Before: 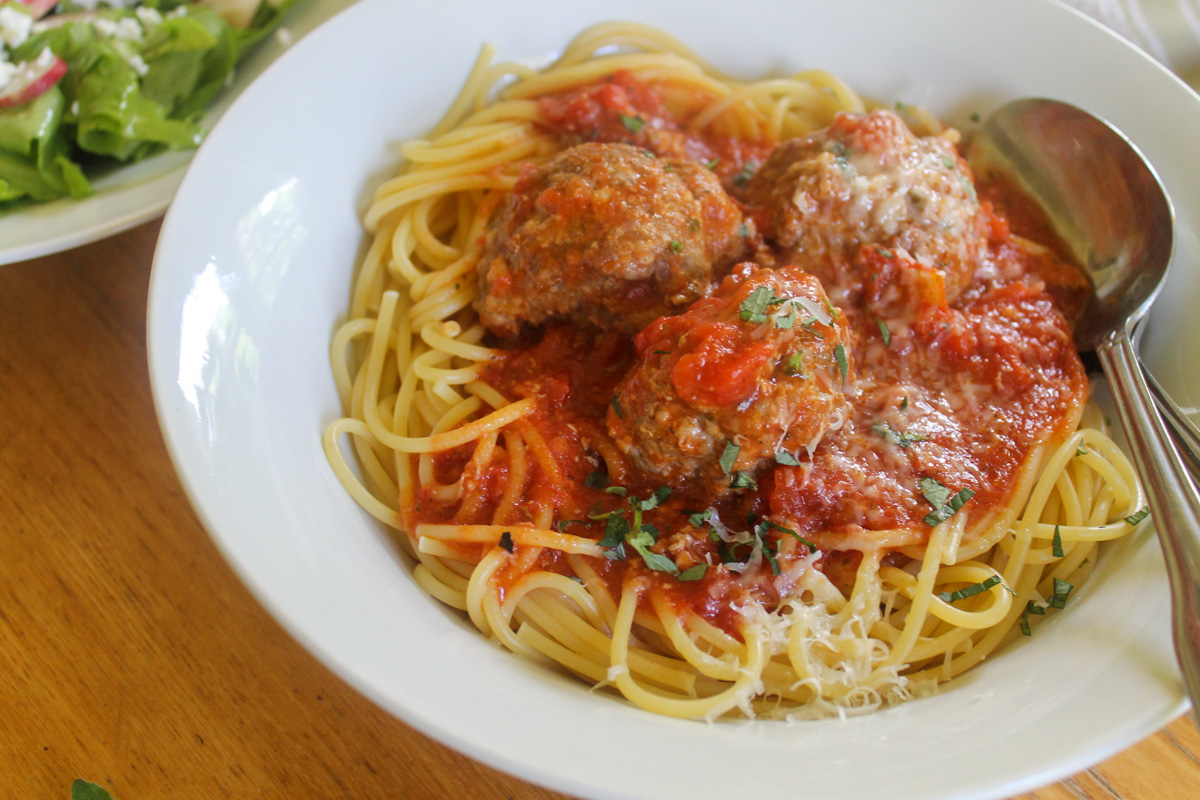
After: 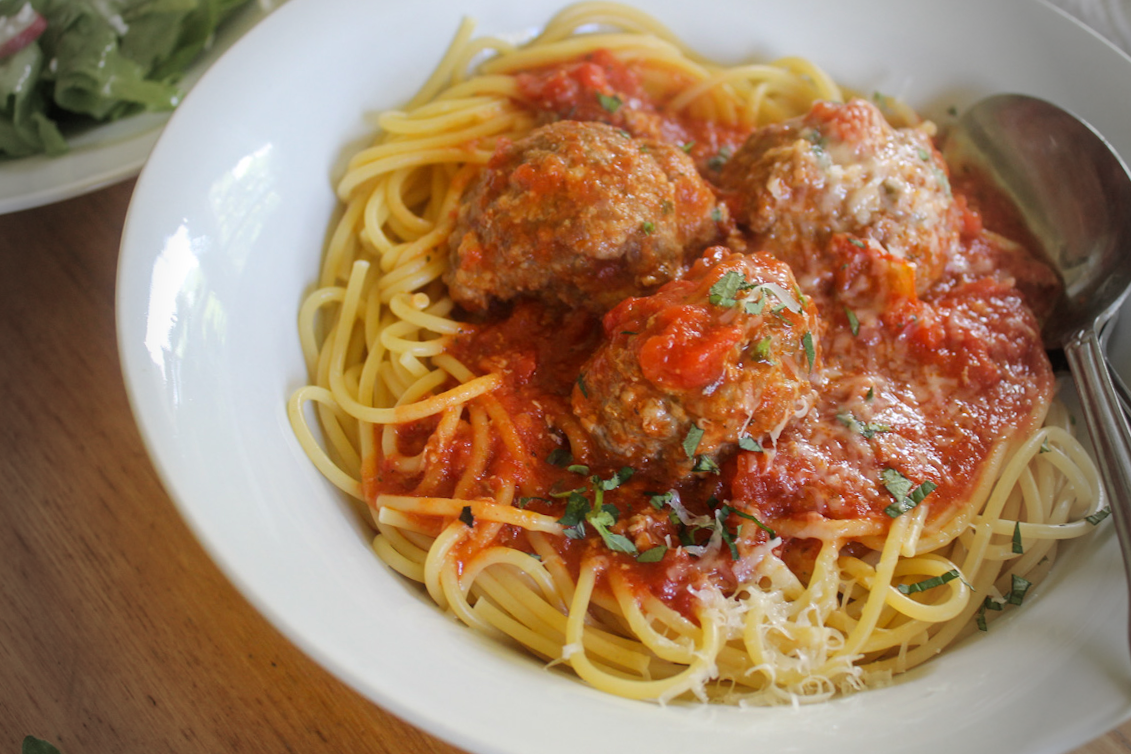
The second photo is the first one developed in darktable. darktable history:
exposure: compensate exposure bias true, compensate highlight preservation false
vignetting: fall-off start 68.69%, fall-off radius 30.71%, width/height ratio 0.989, shape 0.849
crop and rotate: angle -2.33°
